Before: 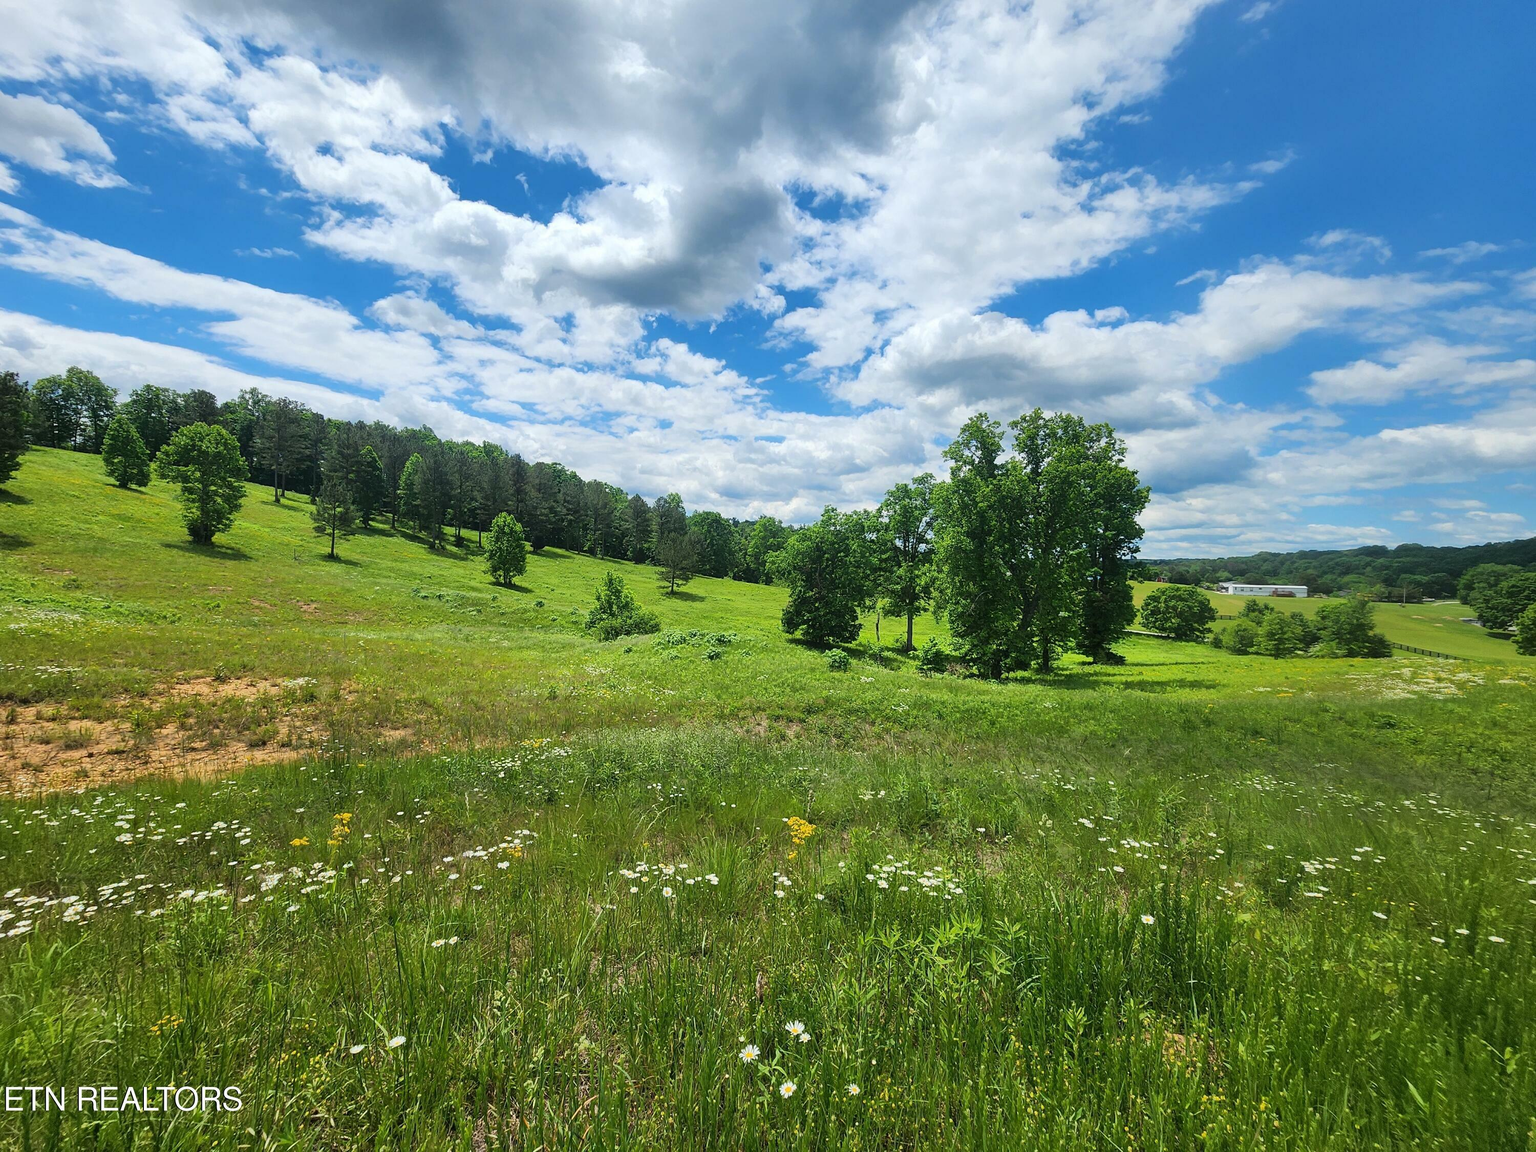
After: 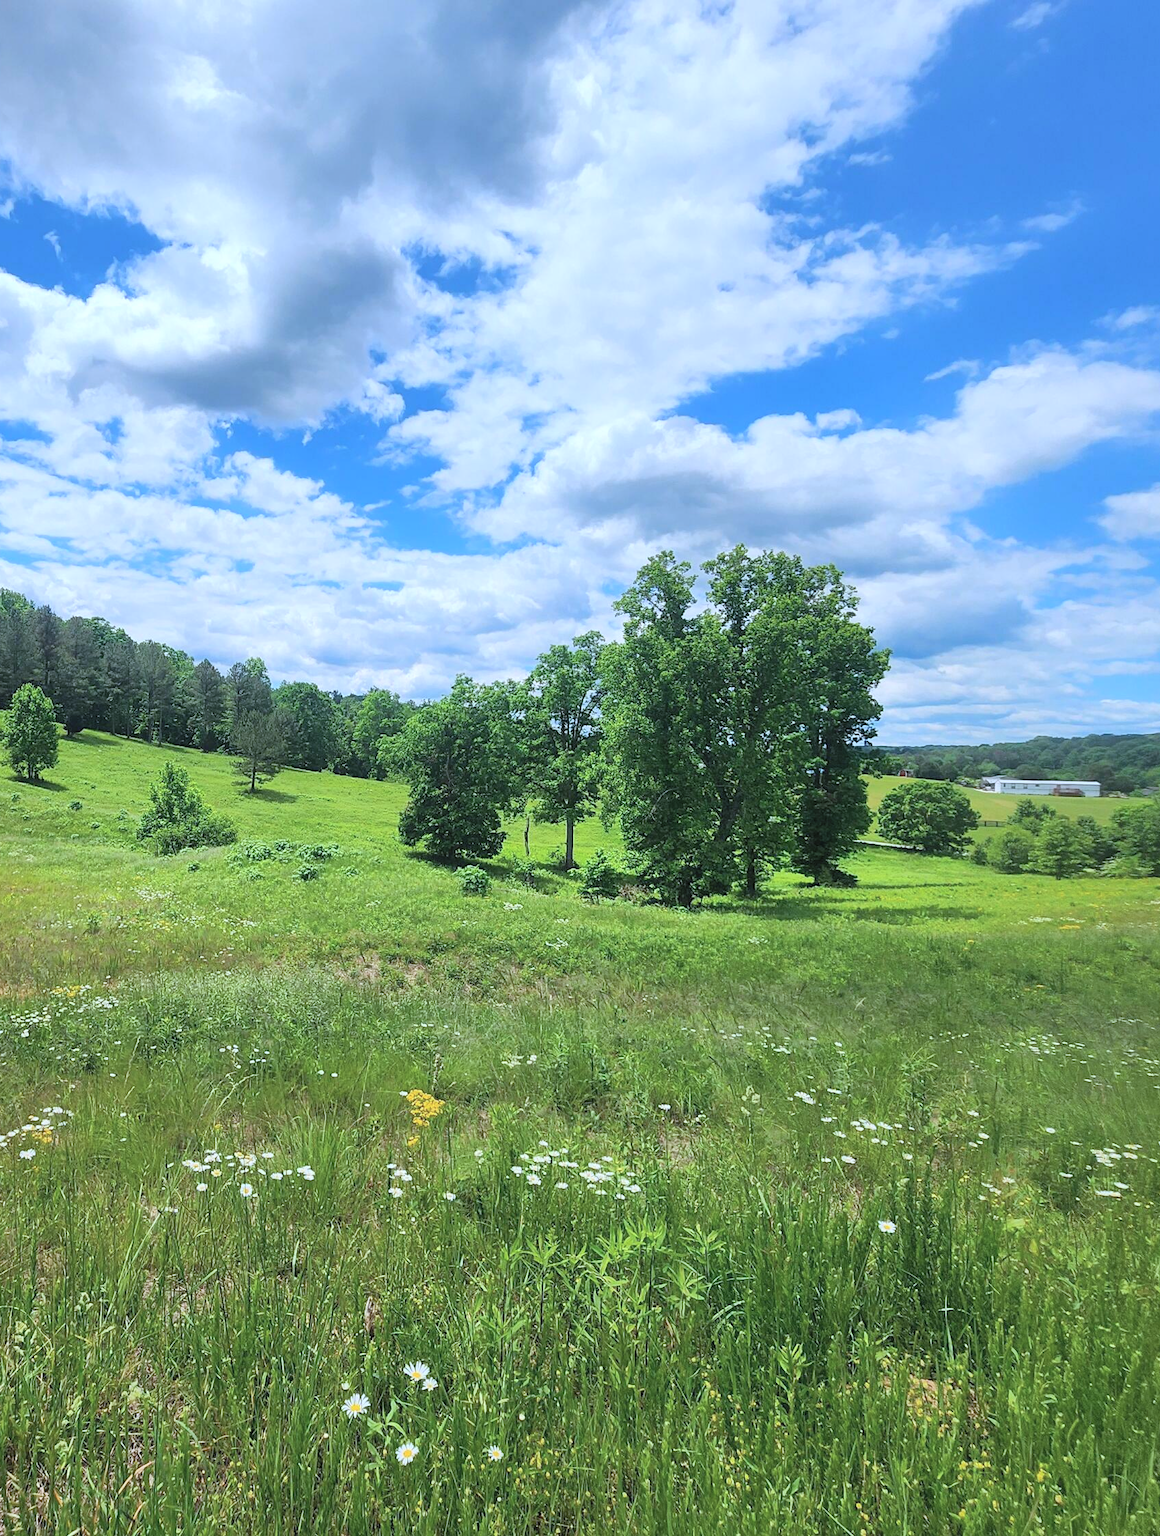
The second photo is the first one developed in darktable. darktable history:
contrast brightness saturation: brightness 0.15
crop: left 31.458%, top 0%, right 11.876%
color calibration: illuminant as shot in camera, x 0.37, y 0.382, temperature 4313.32 K
